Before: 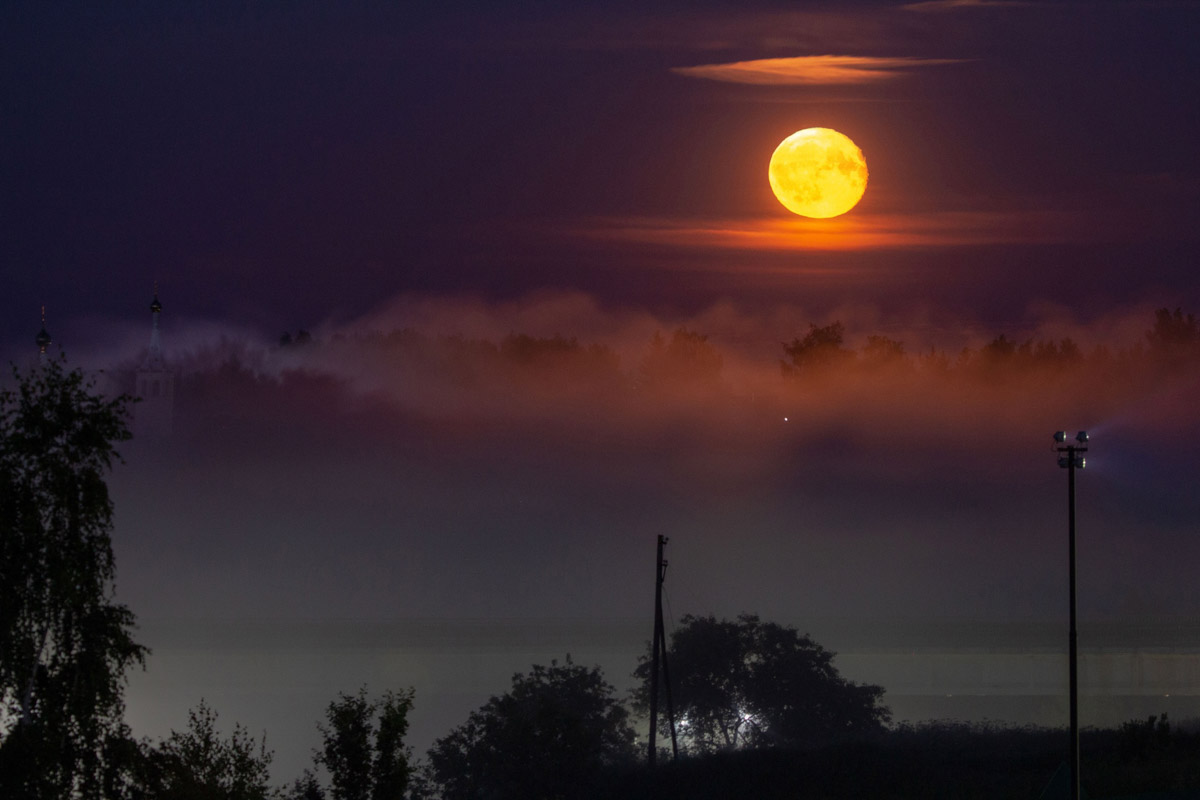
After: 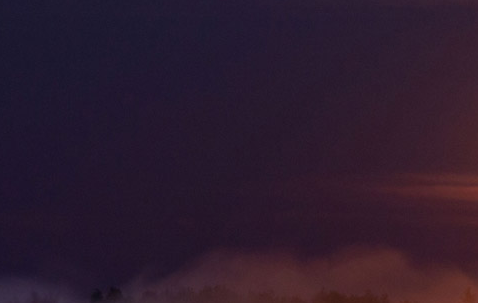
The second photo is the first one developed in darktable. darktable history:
crop: left 15.786%, top 5.433%, right 44.332%, bottom 56.582%
